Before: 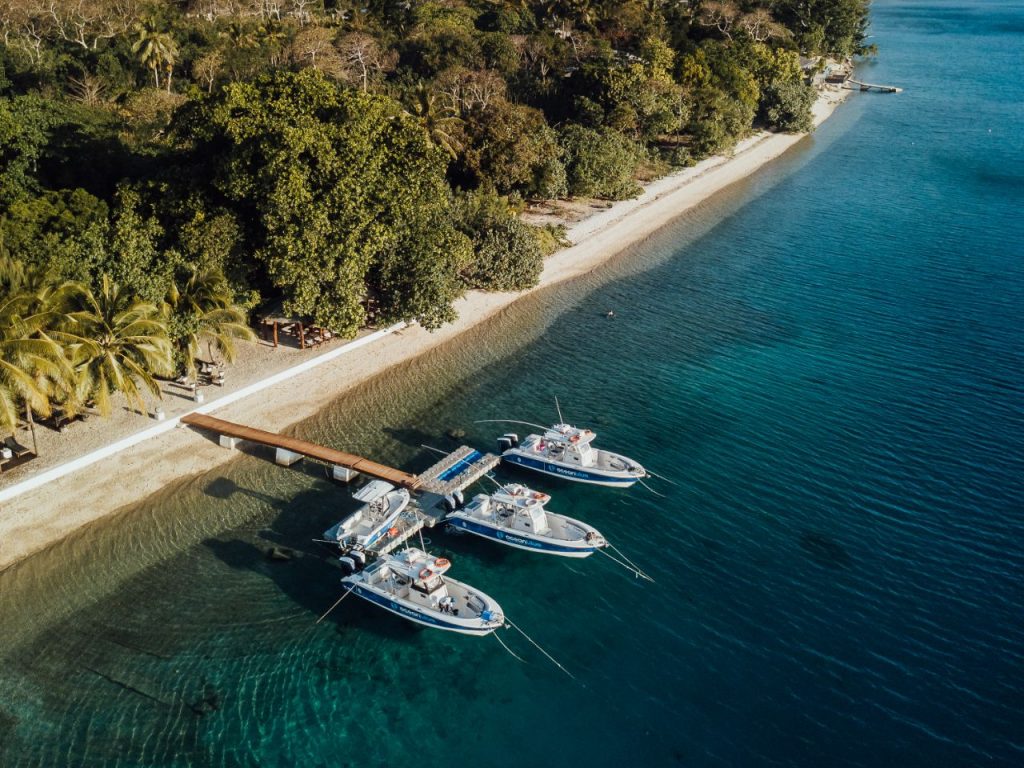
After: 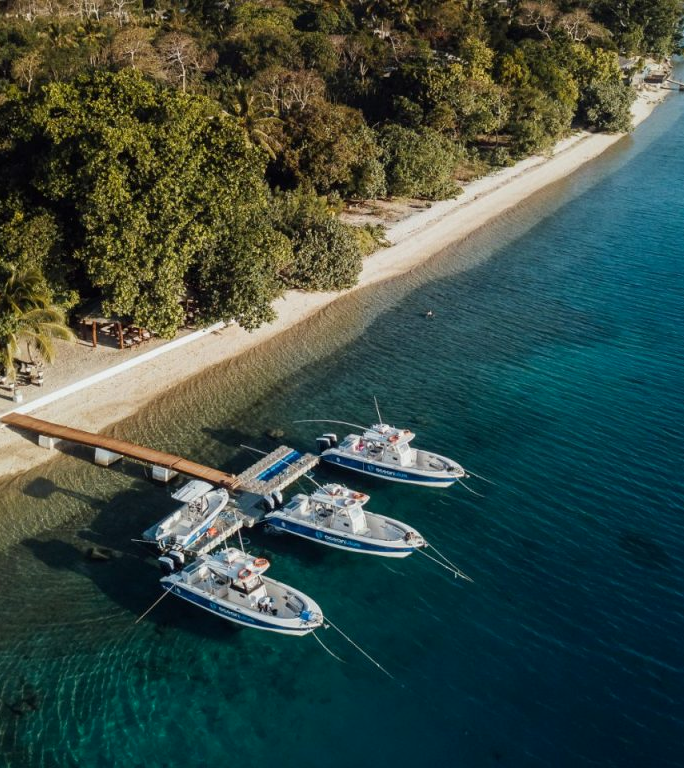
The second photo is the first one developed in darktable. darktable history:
crop and rotate: left 17.732%, right 15.423%
shadows and highlights: shadows -24.28, highlights 49.77, soften with gaussian
